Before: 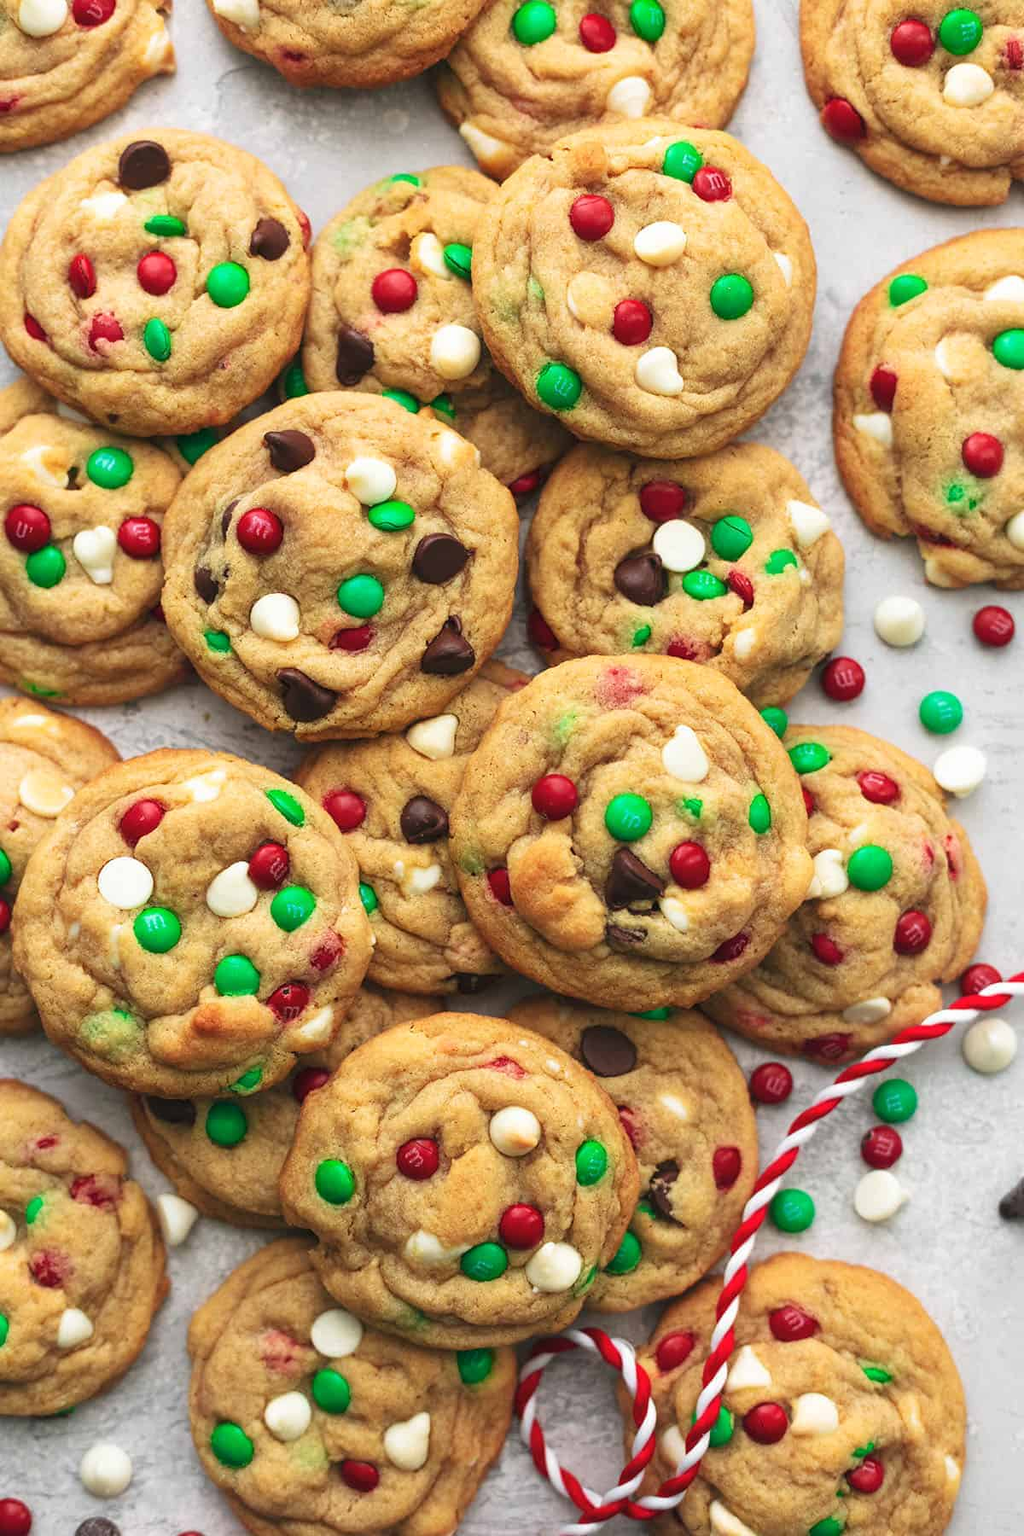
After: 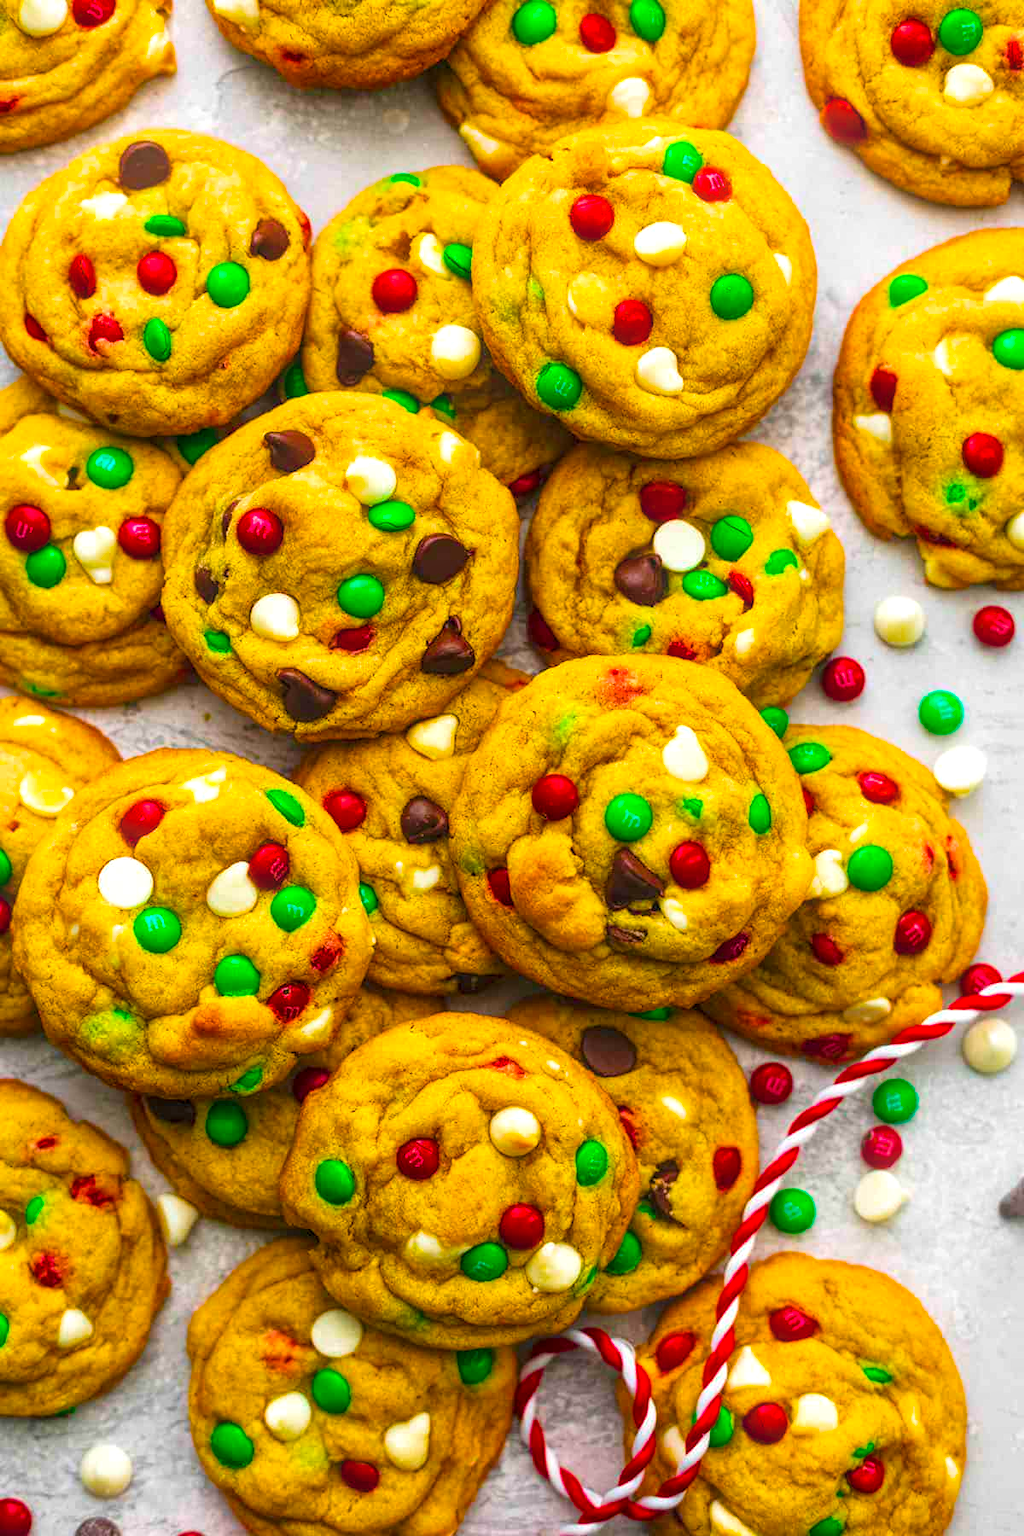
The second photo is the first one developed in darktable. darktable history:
local contrast: highlights 99%, shadows 86%, detail 160%, midtone range 0.2
color balance rgb: linear chroma grading › global chroma 42%, perceptual saturation grading › global saturation 42%, global vibrance 33%
bloom: size 15%, threshold 97%, strength 7%
